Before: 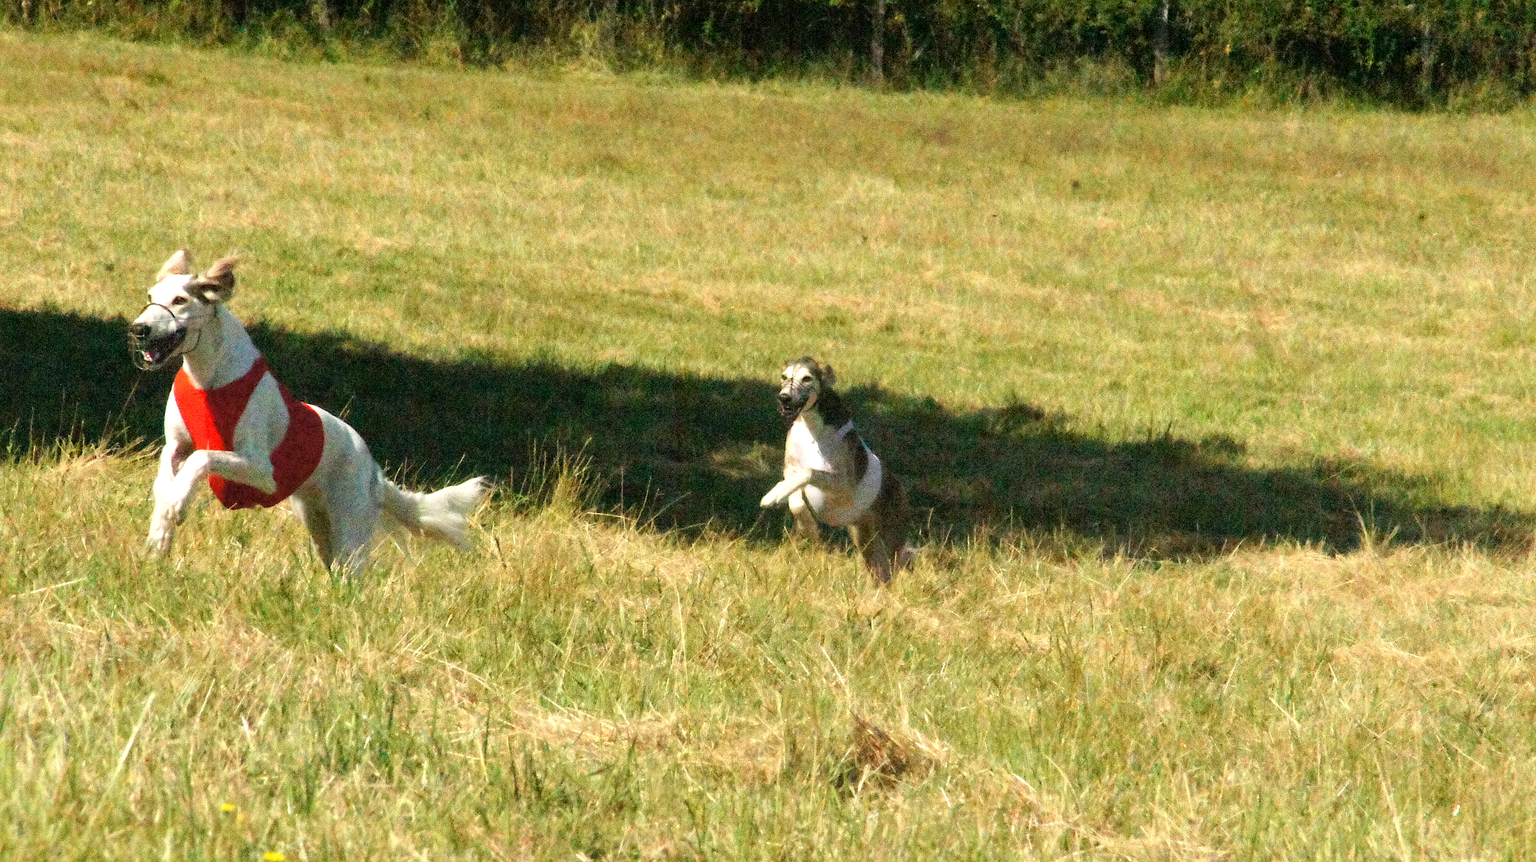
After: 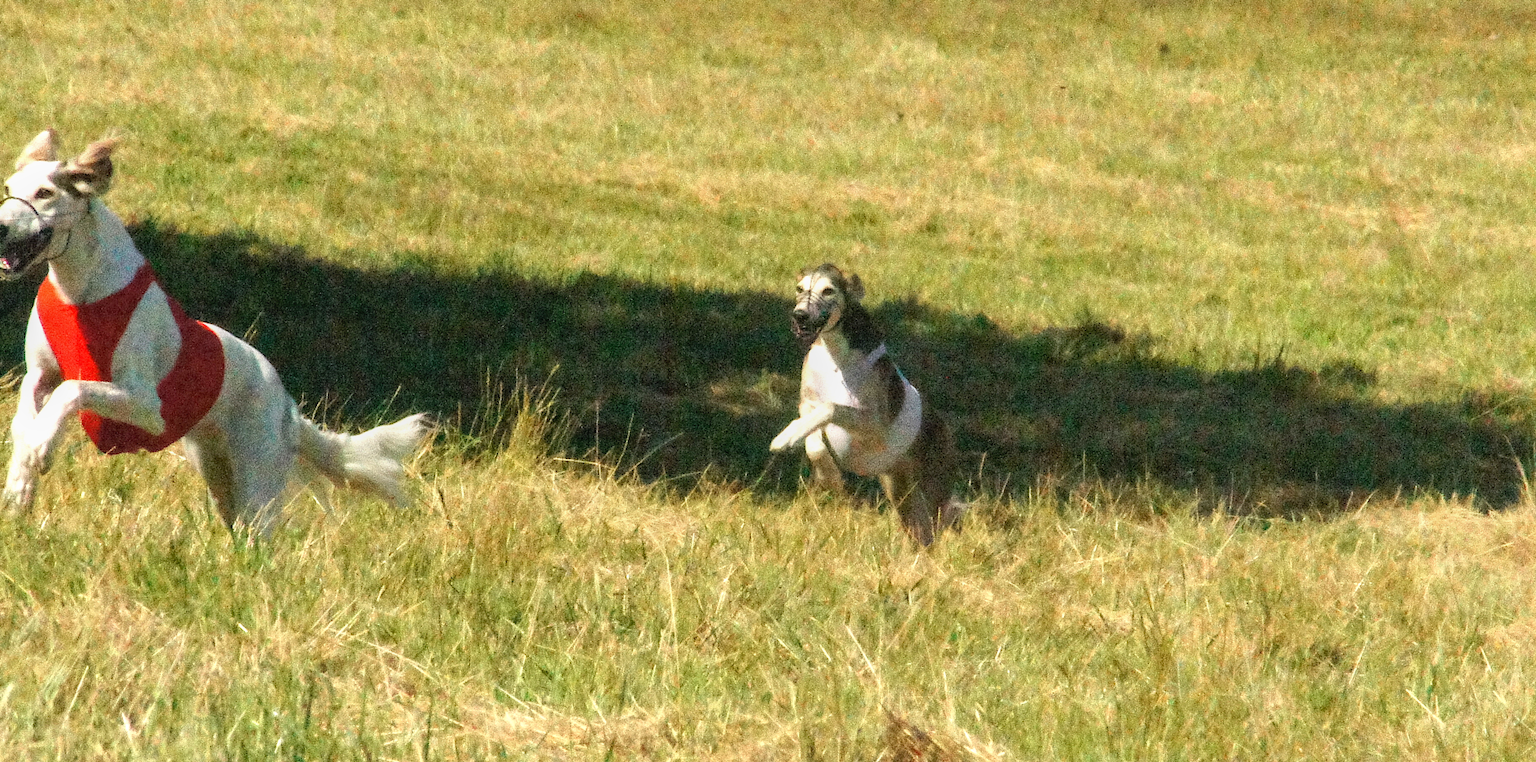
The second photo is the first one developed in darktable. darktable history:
crop: left 9.427%, top 16.929%, right 10.549%, bottom 12.298%
local contrast: detail 110%
